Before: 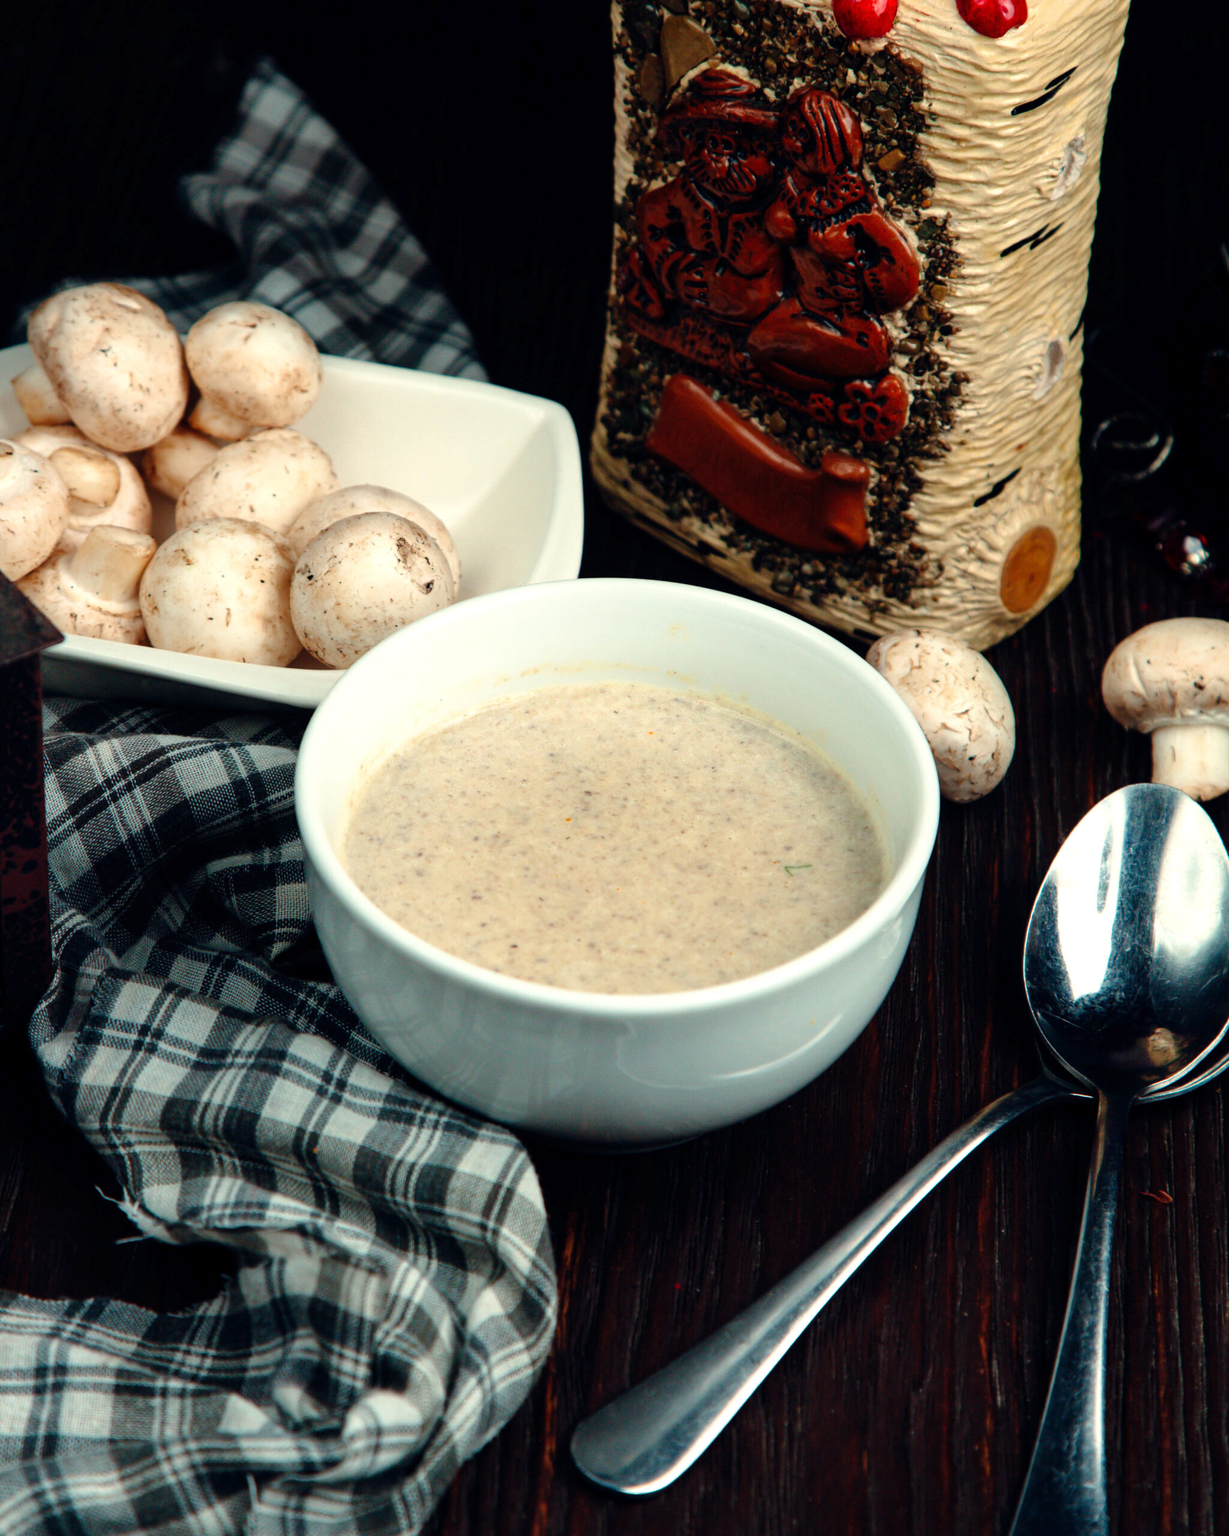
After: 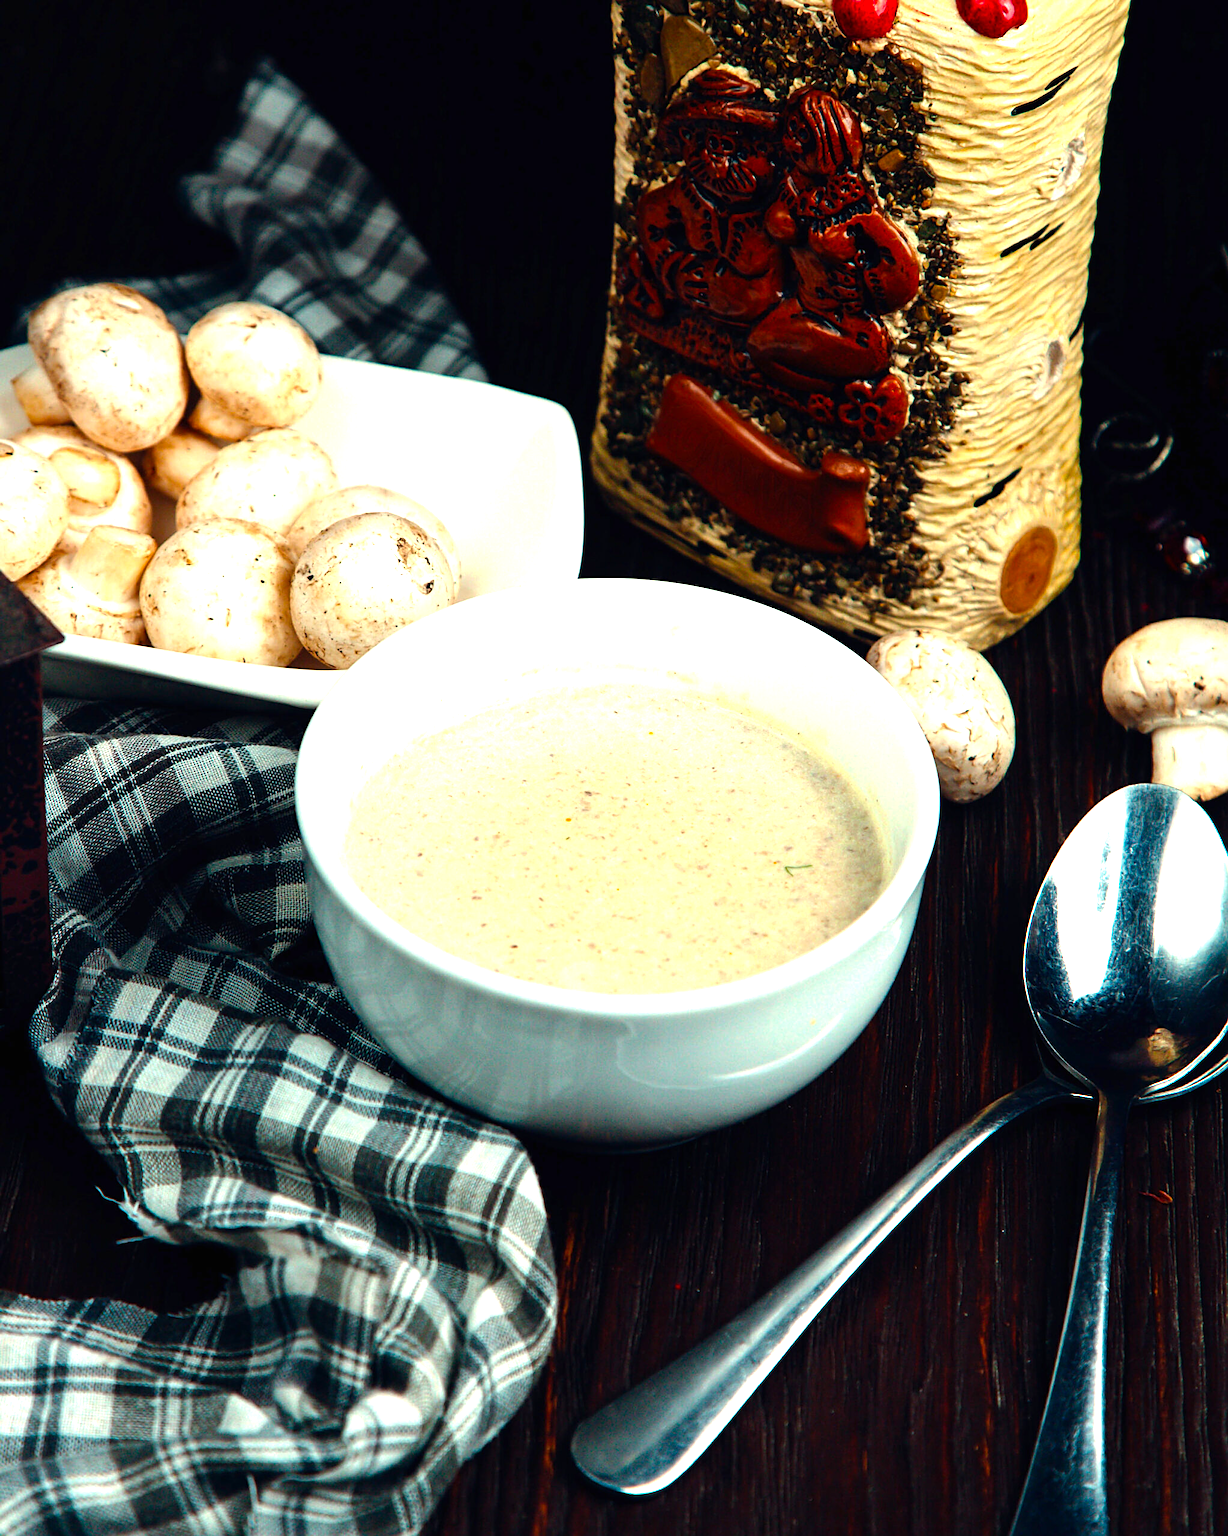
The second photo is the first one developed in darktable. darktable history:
exposure: black level correction 0, exposure 0.301 EV, compensate exposure bias true, compensate highlight preservation false
sharpen: on, module defaults
contrast brightness saturation: contrast -0.01, brightness -0.011, saturation 0.037
color balance rgb: linear chroma grading › global chroma 24.535%, perceptual saturation grading › global saturation 0.032%, perceptual brilliance grading › global brilliance -5.675%, perceptual brilliance grading › highlights 23.632%, perceptual brilliance grading › mid-tones 7.026%, perceptual brilliance grading › shadows -5.006%
